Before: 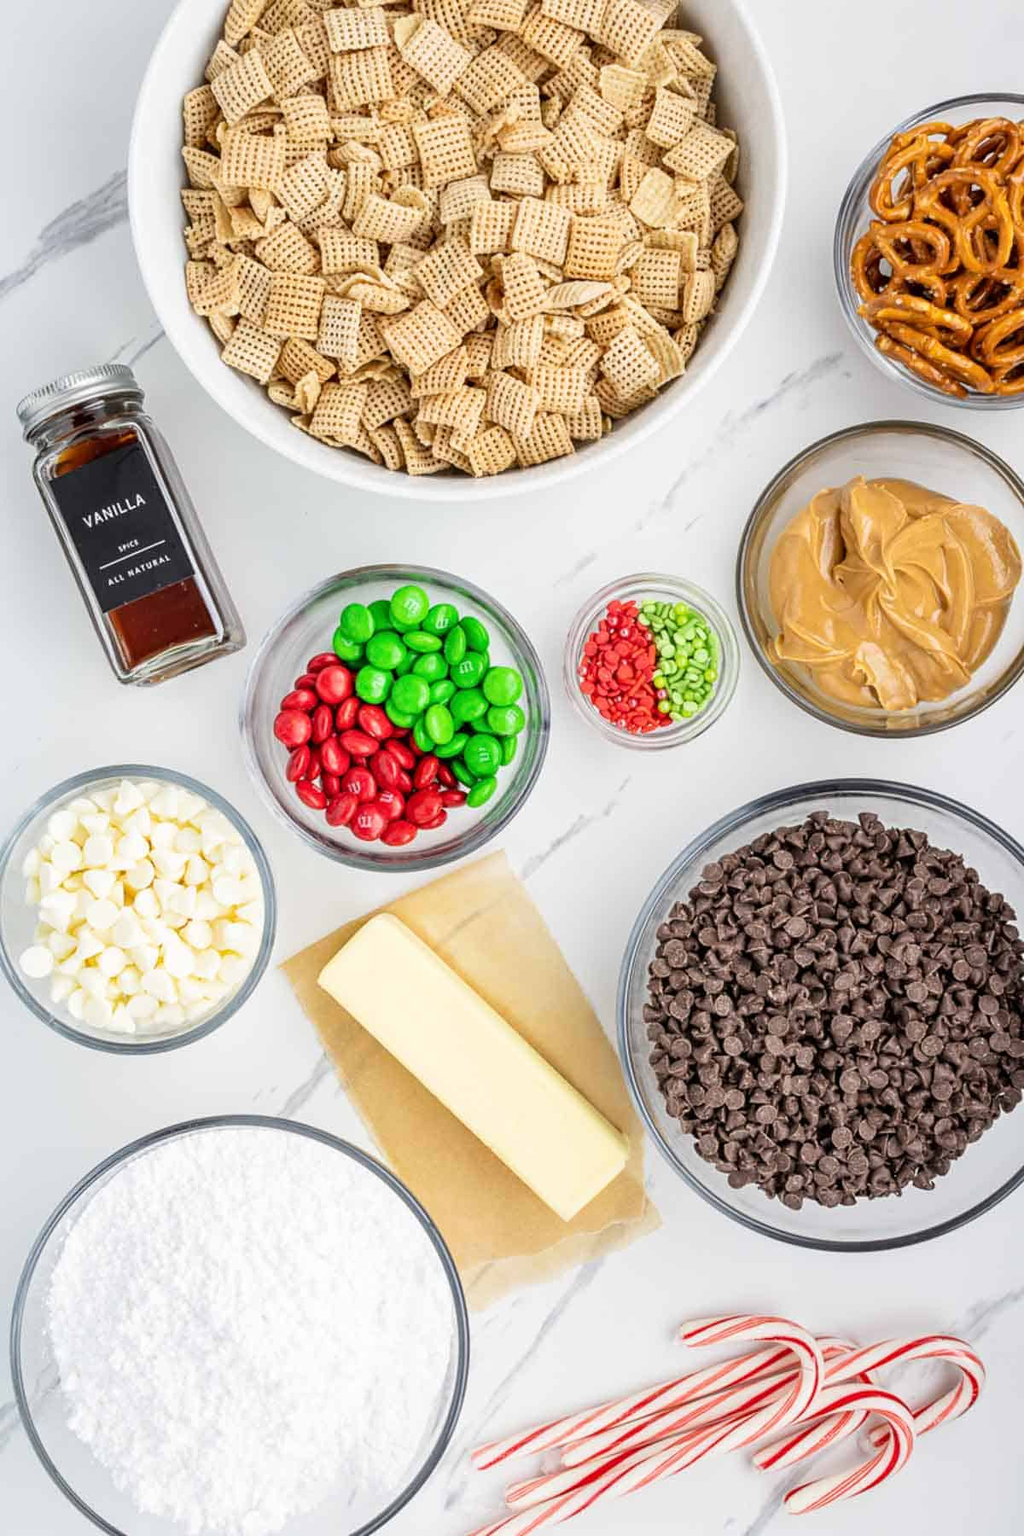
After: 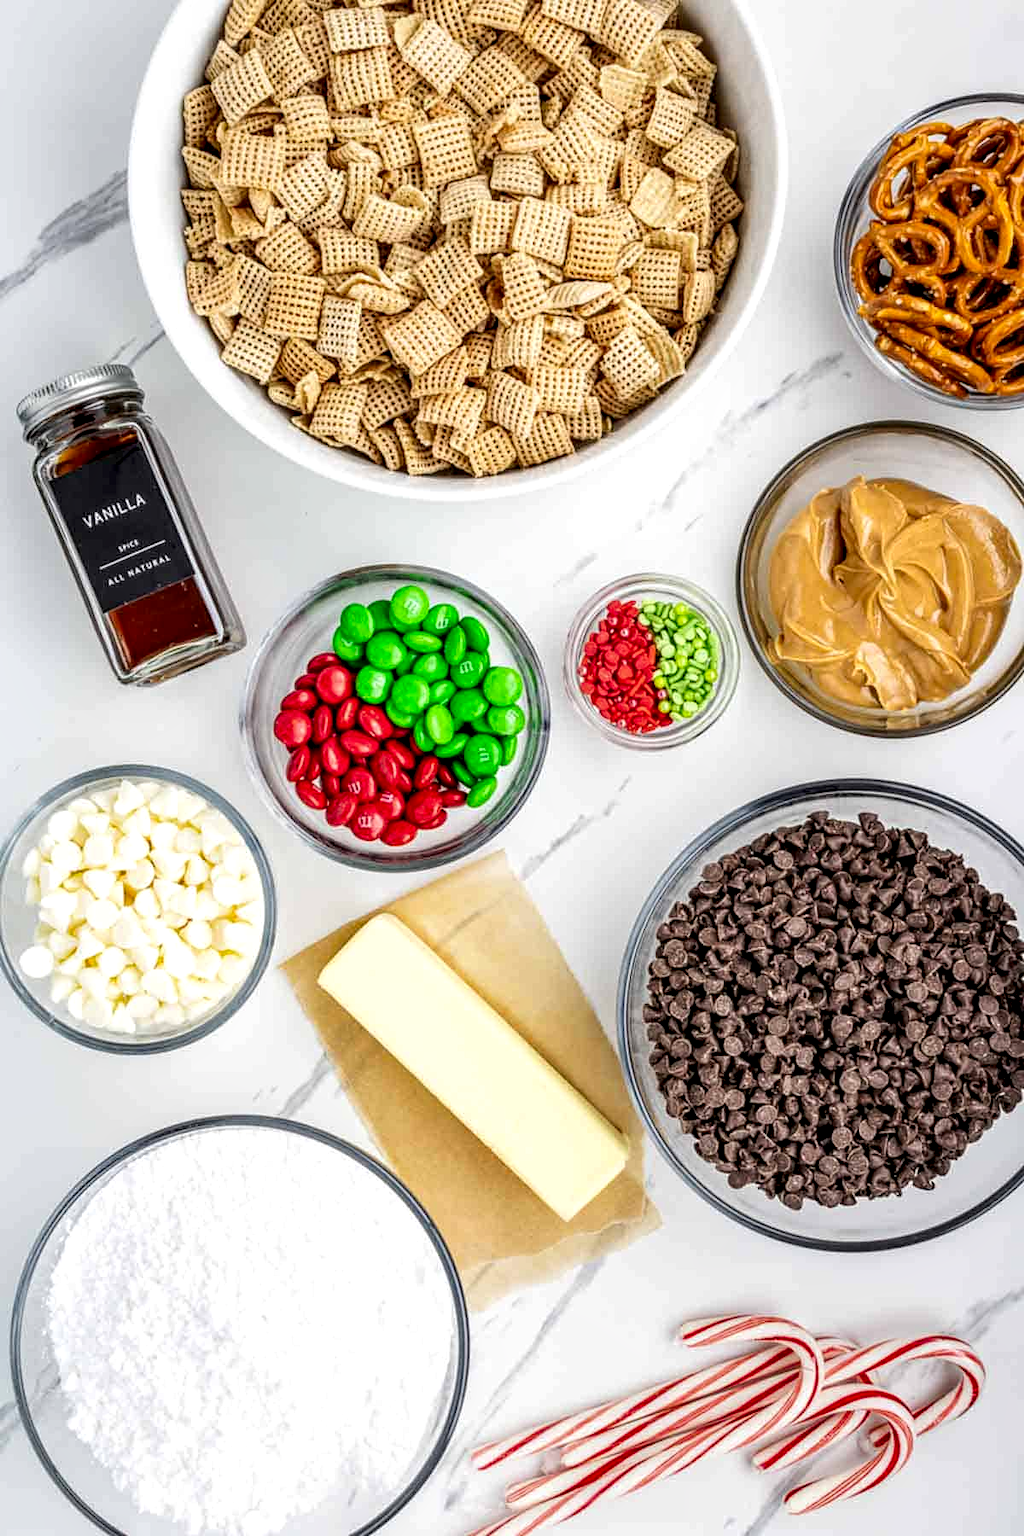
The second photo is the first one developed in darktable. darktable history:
tone curve: curves: ch0 [(0, 0) (0.003, 0.003) (0.011, 0.011) (0.025, 0.025) (0.044, 0.044) (0.069, 0.068) (0.1, 0.098) (0.136, 0.134) (0.177, 0.175) (0.224, 0.221) (0.277, 0.273) (0.335, 0.331) (0.399, 0.394) (0.468, 0.462) (0.543, 0.543) (0.623, 0.623) (0.709, 0.709) (0.801, 0.801) (0.898, 0.898) (1, 1)], preserve colors none
local contrast: highlights 60%, shadows 63%, detail 160%
contrast brightness saturation: saturation 0.1
